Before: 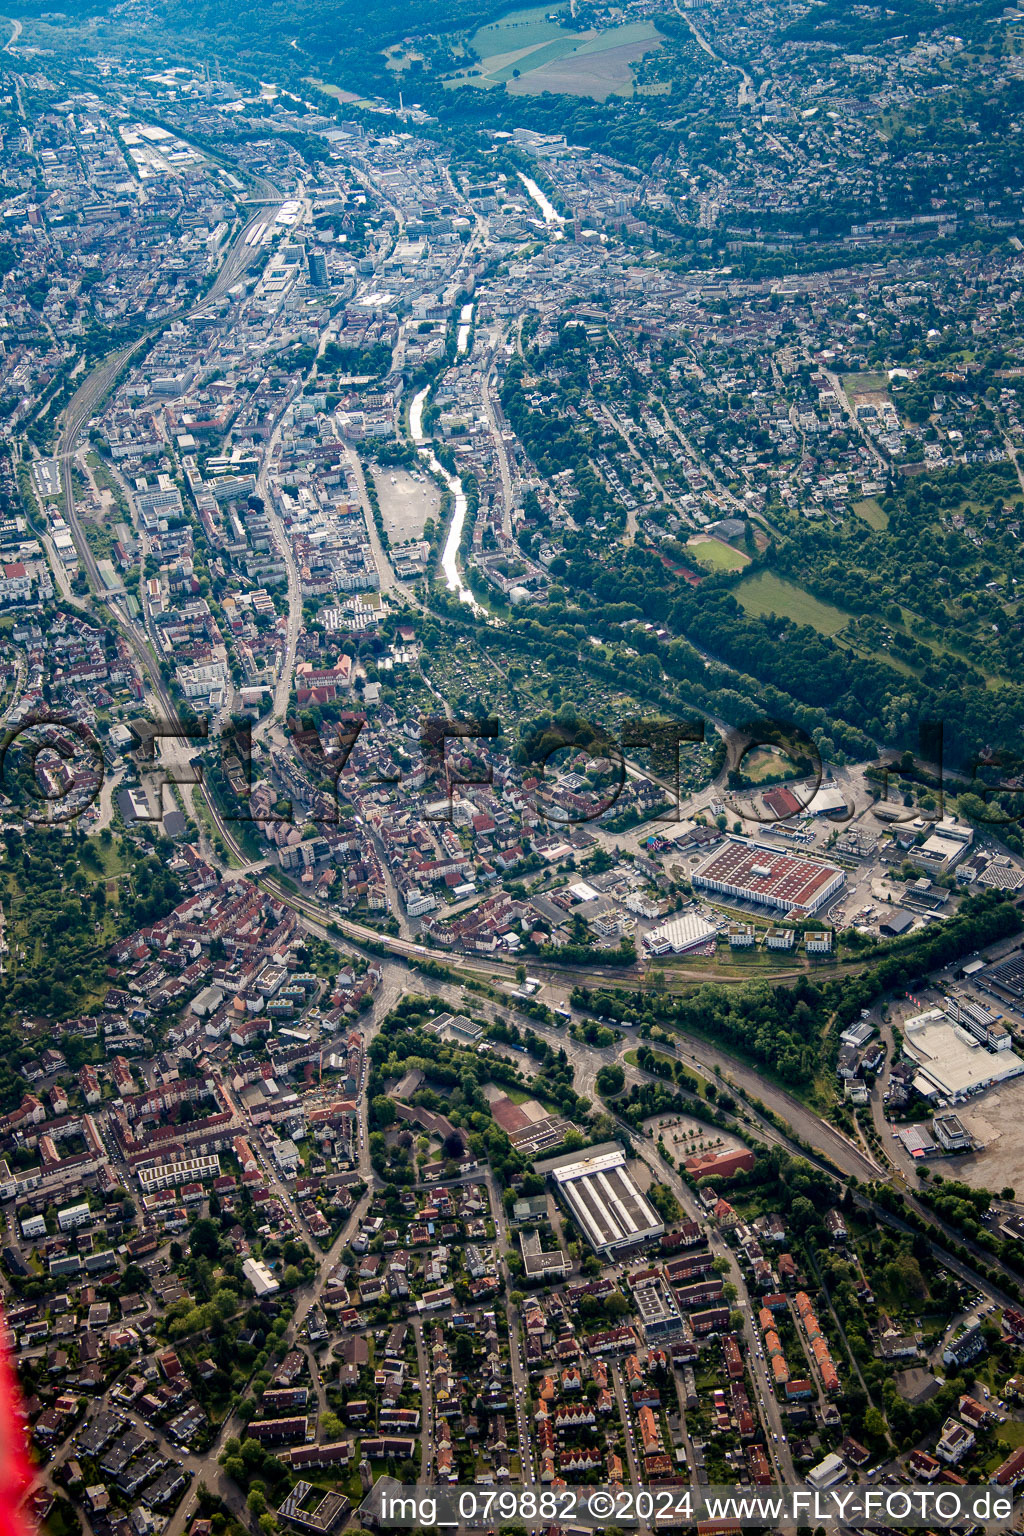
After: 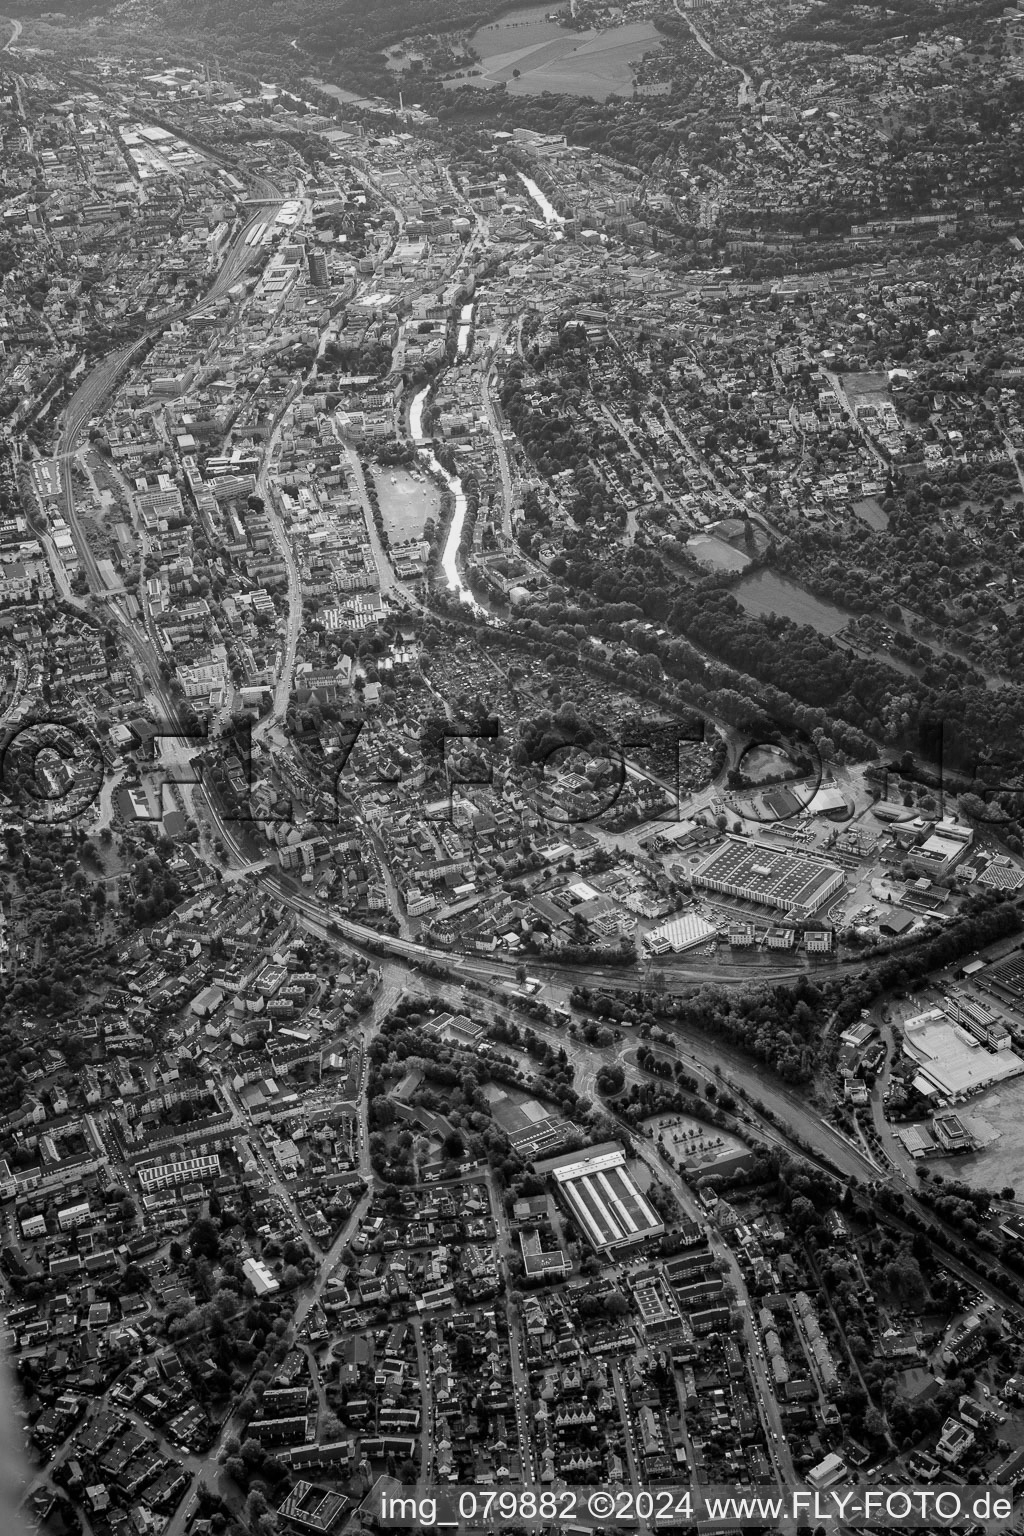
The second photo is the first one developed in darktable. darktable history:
monochrome: a -74.22, b 78.2
white balance: red 1, blue 1
